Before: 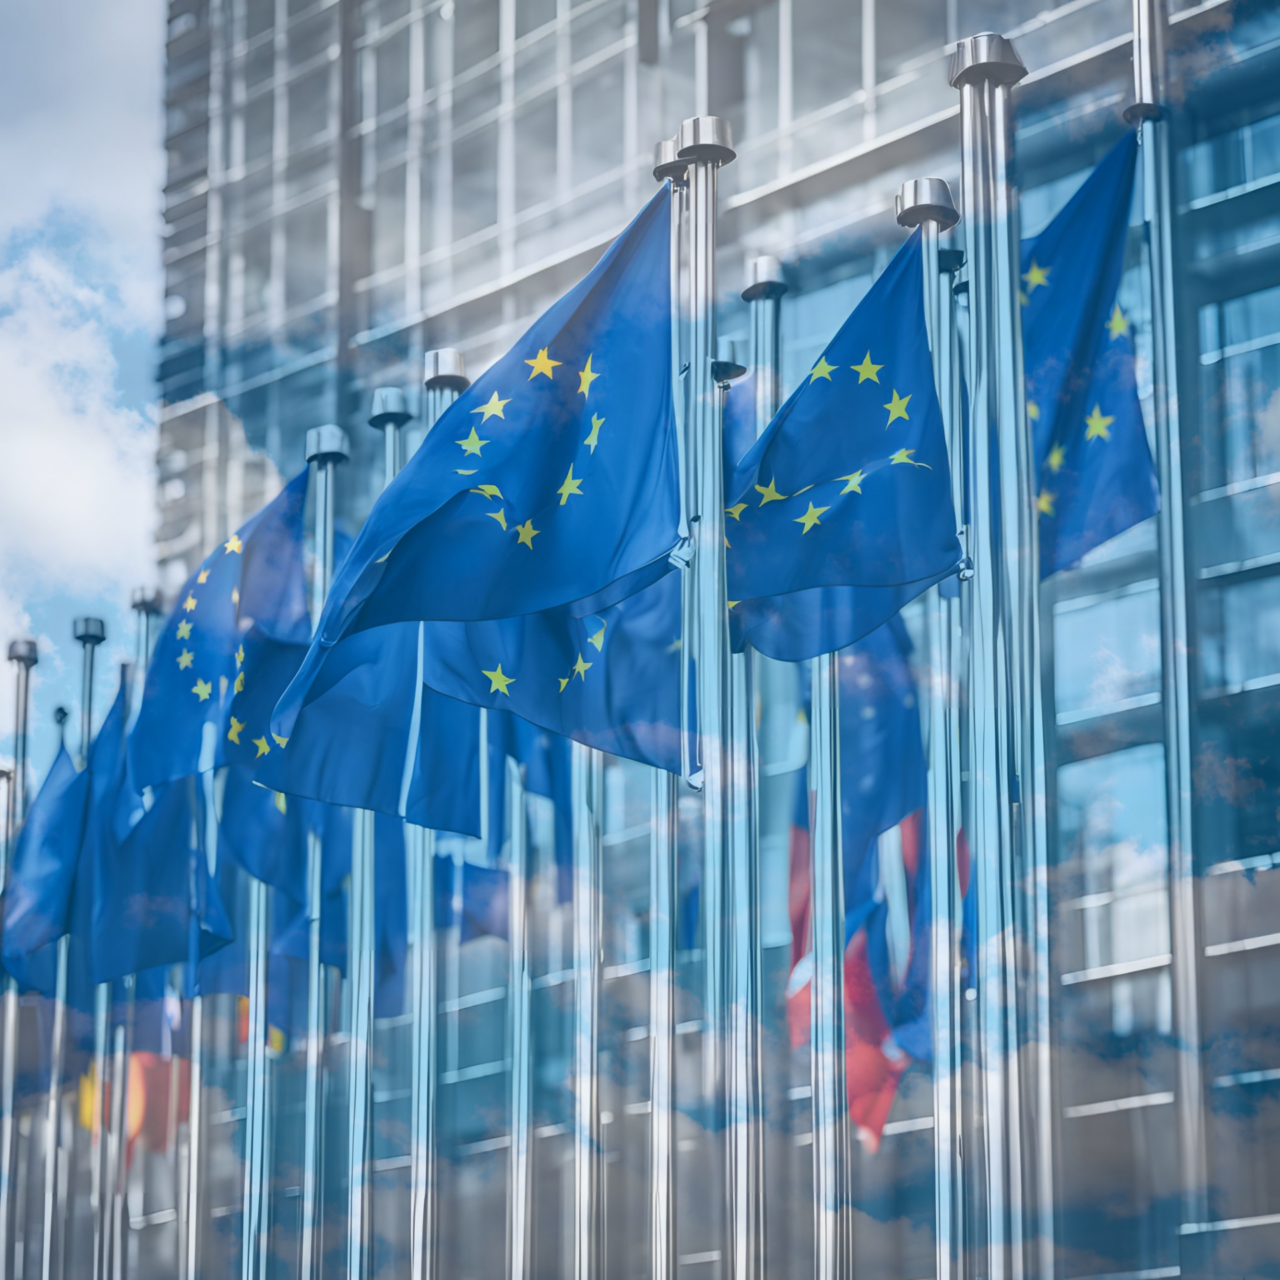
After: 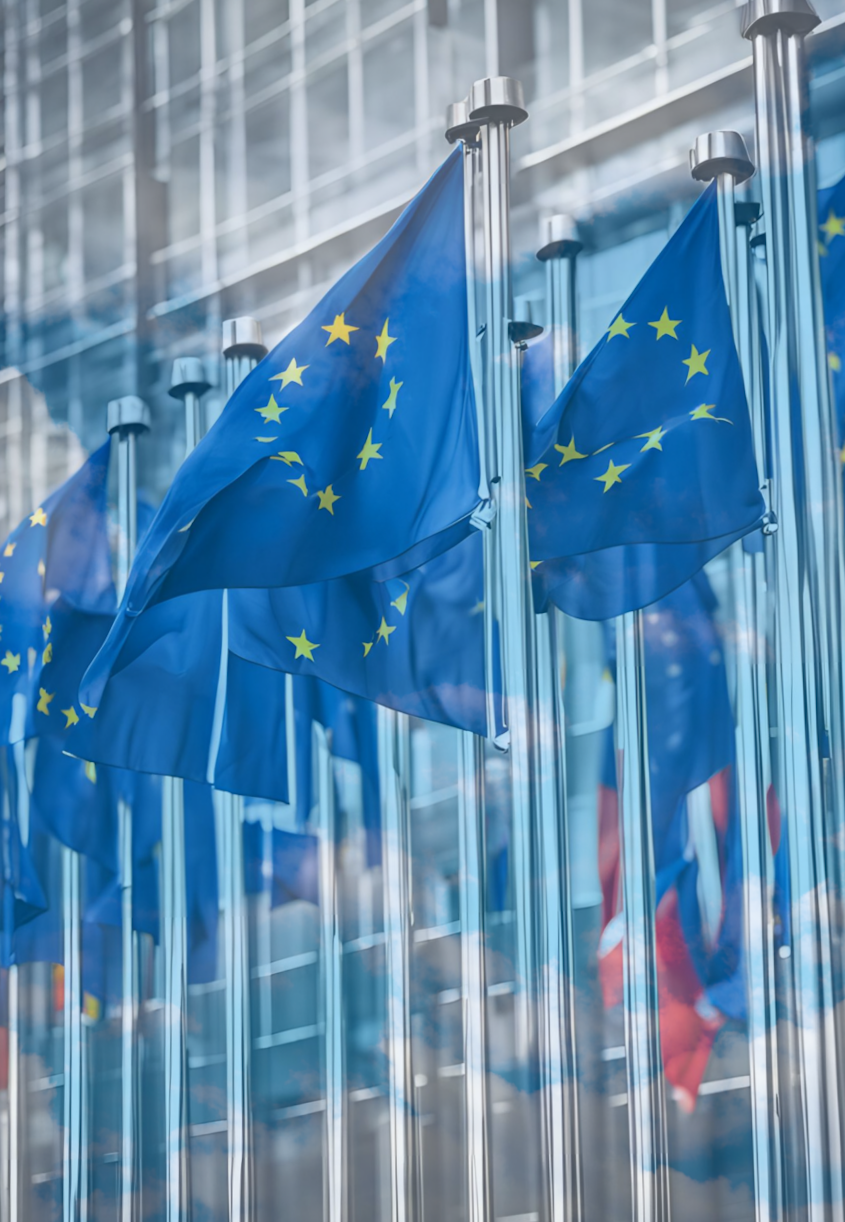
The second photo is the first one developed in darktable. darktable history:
crop and rotate: left 14.385%, right 18.948%
rotate and perspective: rotation -1.32°, lens shift (horizontal) -0.031, crop left 0.015, crop right 0.985, crop top 0.047, crop bottom 0.982
